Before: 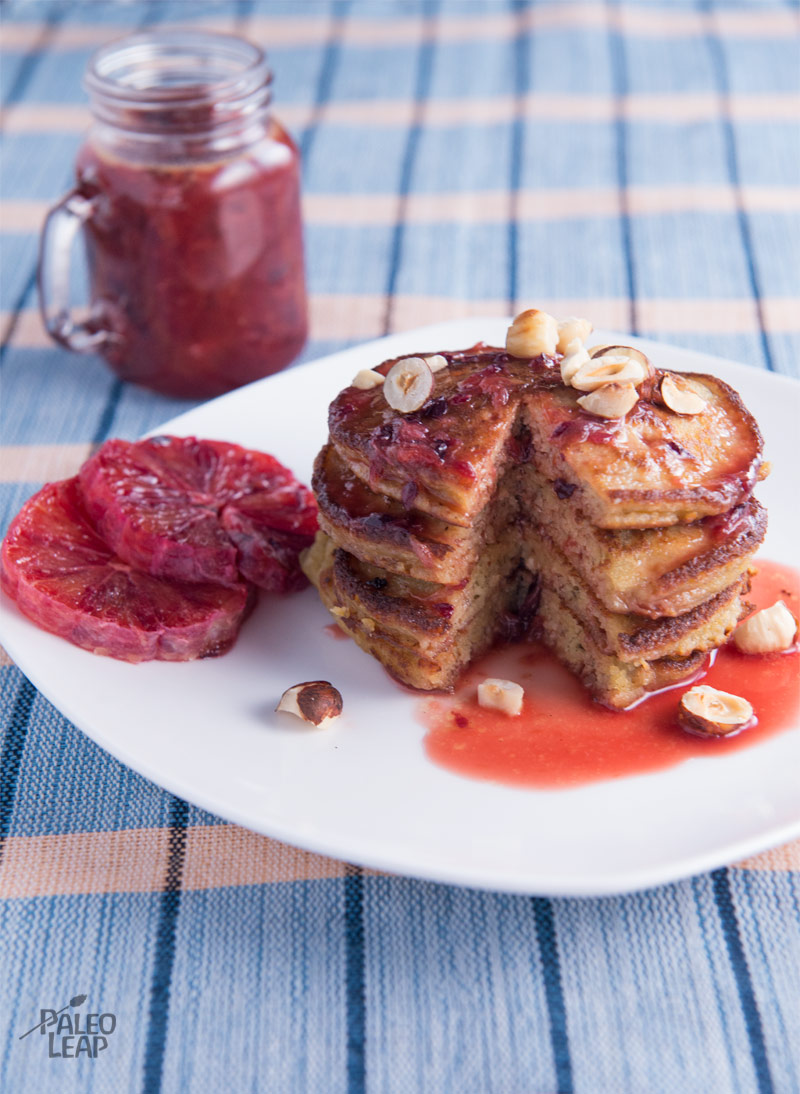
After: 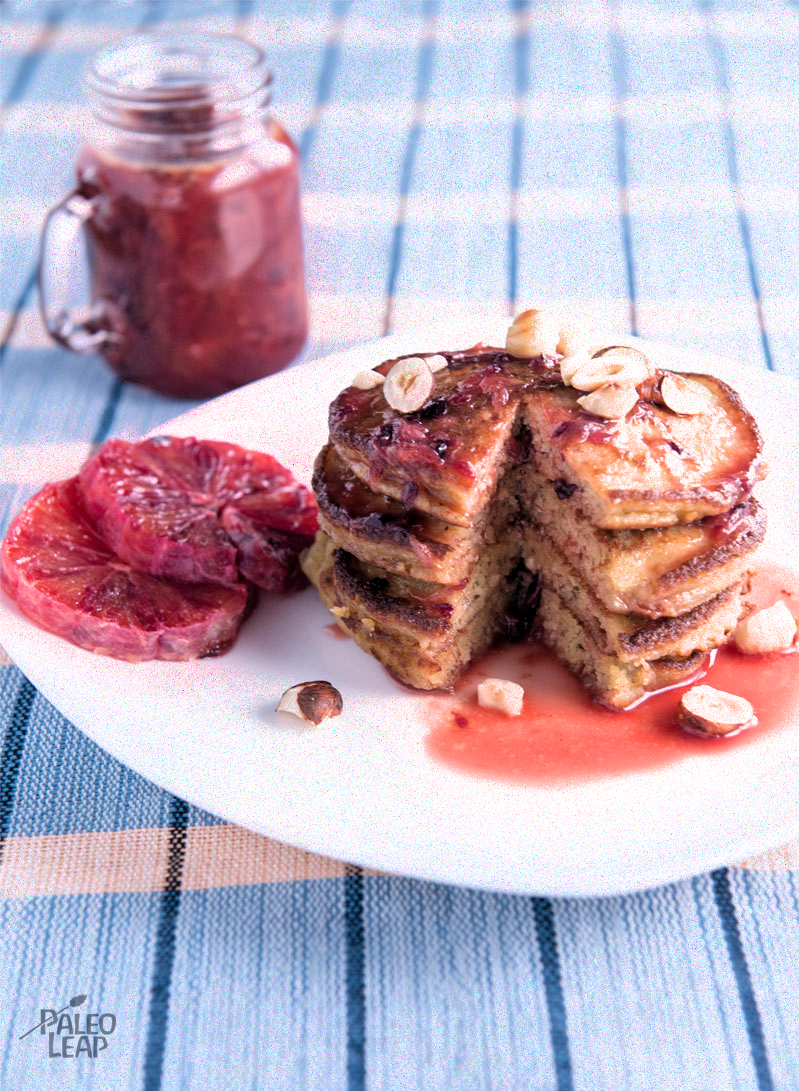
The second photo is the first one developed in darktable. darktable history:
filmic rgb: black relative exposure -6.29 EV, white relative exposure 2.79 EV, threshold -0.317 EV, transition 3.19 EV, structure ↔ texture 99.88%, target black luminance 0%, hardness 4.63, latitude 67.42%, contrast 1.278, shadows ↔ highlights balance -3.4%, color science v6 (2022), enable highlight reconstruction true
exposure: black level correction 0, exposure 0.398 EV, compensate highlight preservation false
crop: top 0.058%, bottom 0.164%
